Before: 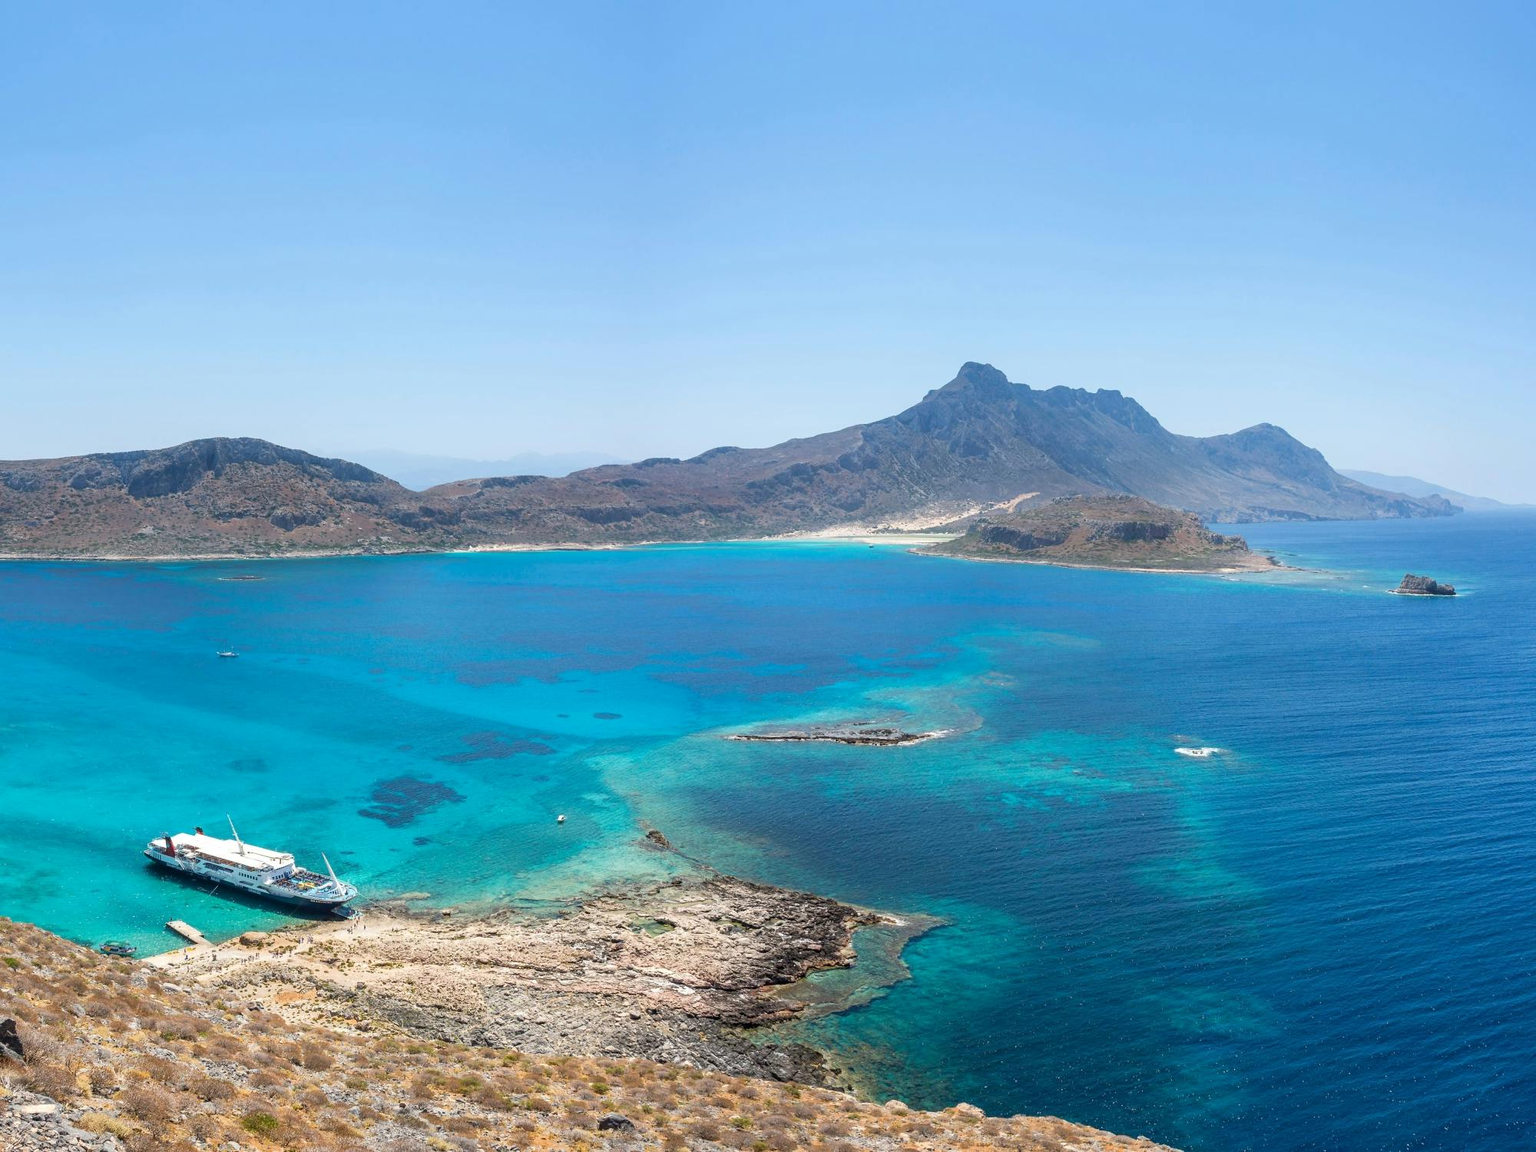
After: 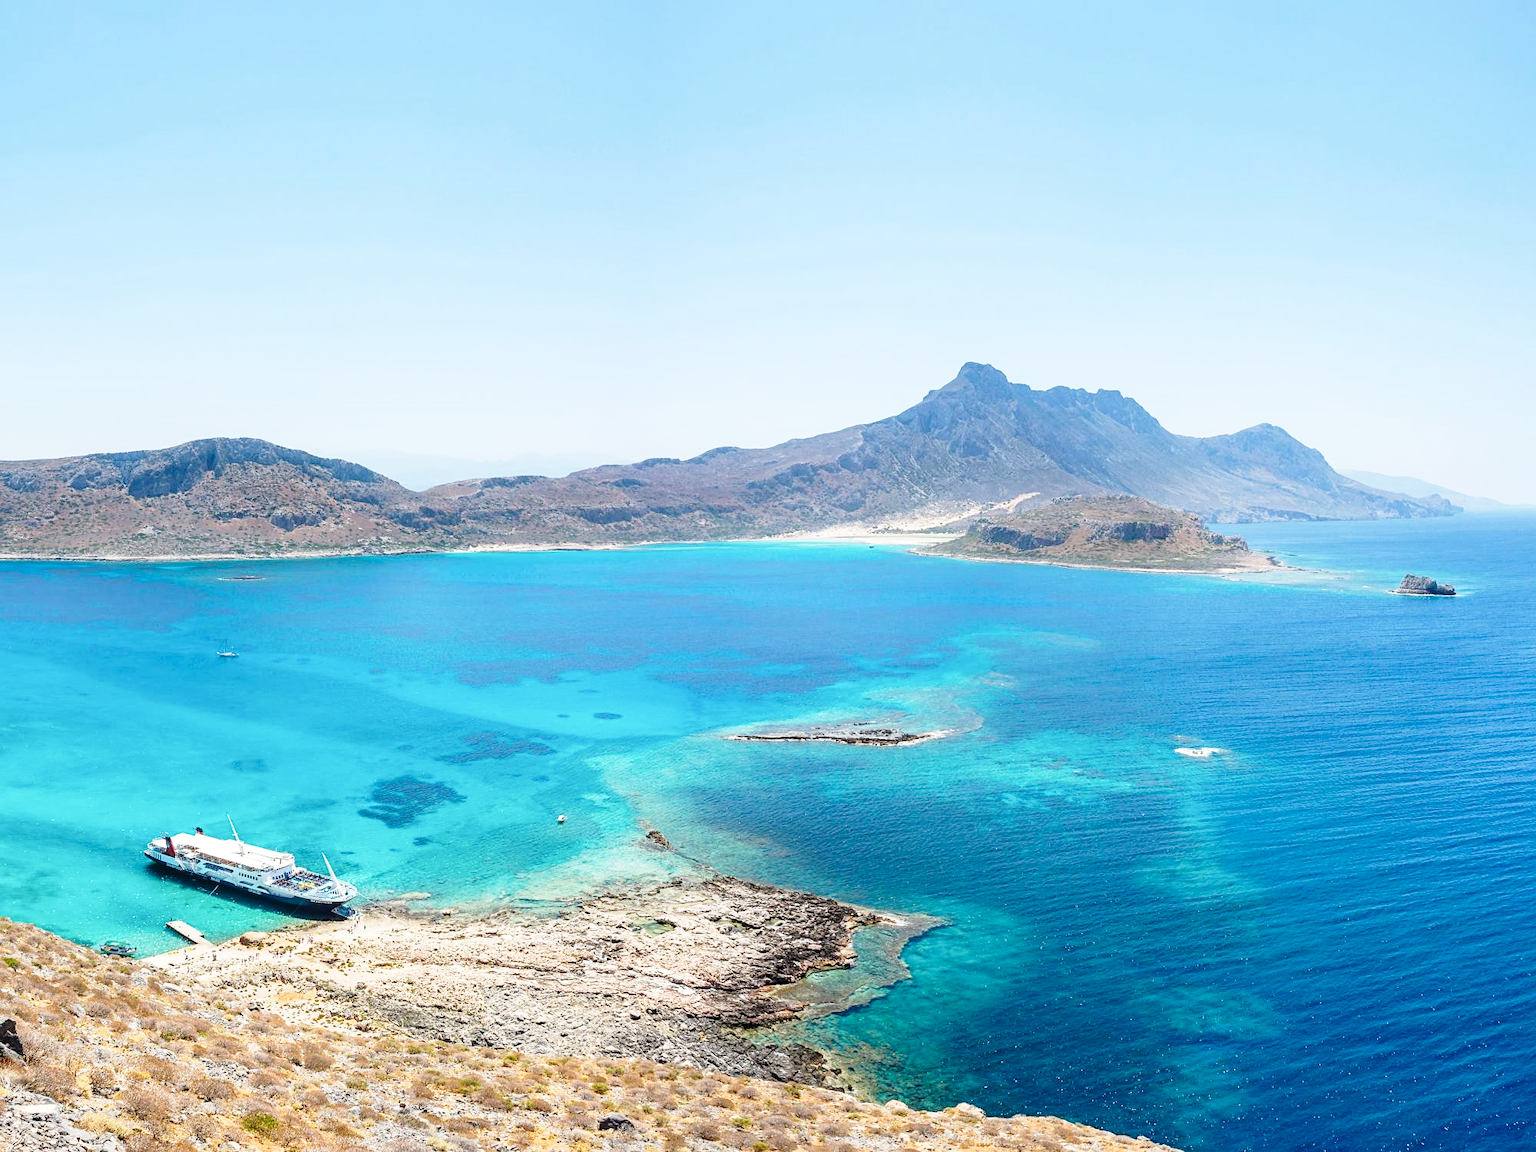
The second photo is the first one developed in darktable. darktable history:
sharpen: amount 0.209
base curve: curves: ch0 [(0, 0) (0.028, 0.03) (0.121, 0.232) (0.46, 0.748) (0.859, 0.968) (1, 1)], preserve colors none
